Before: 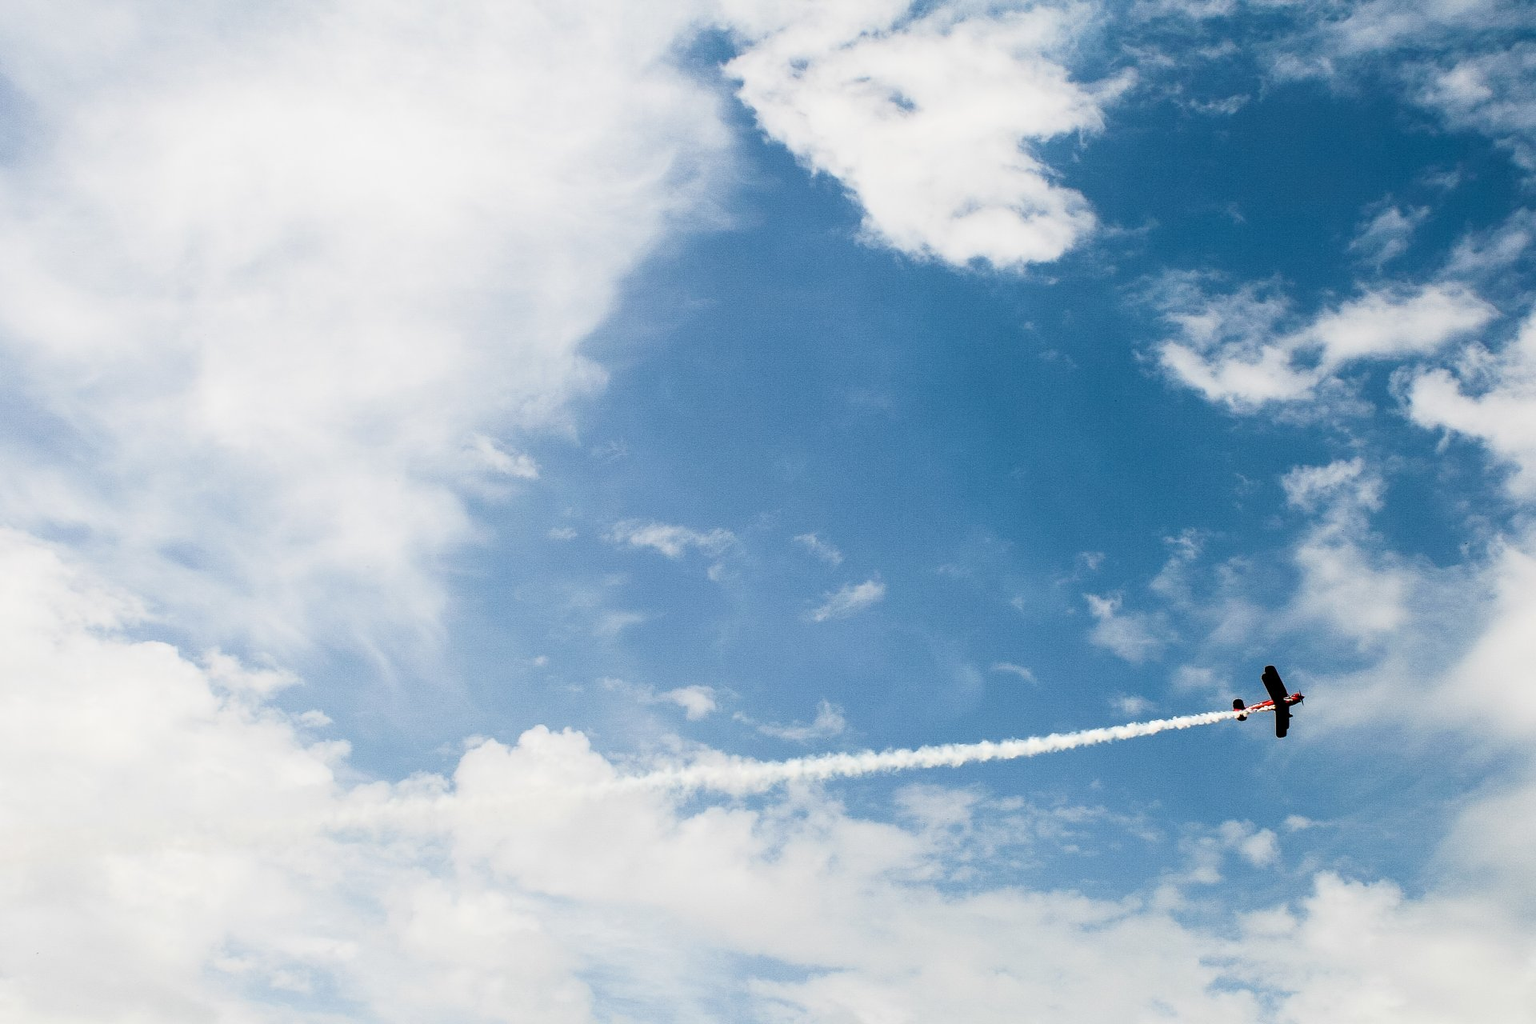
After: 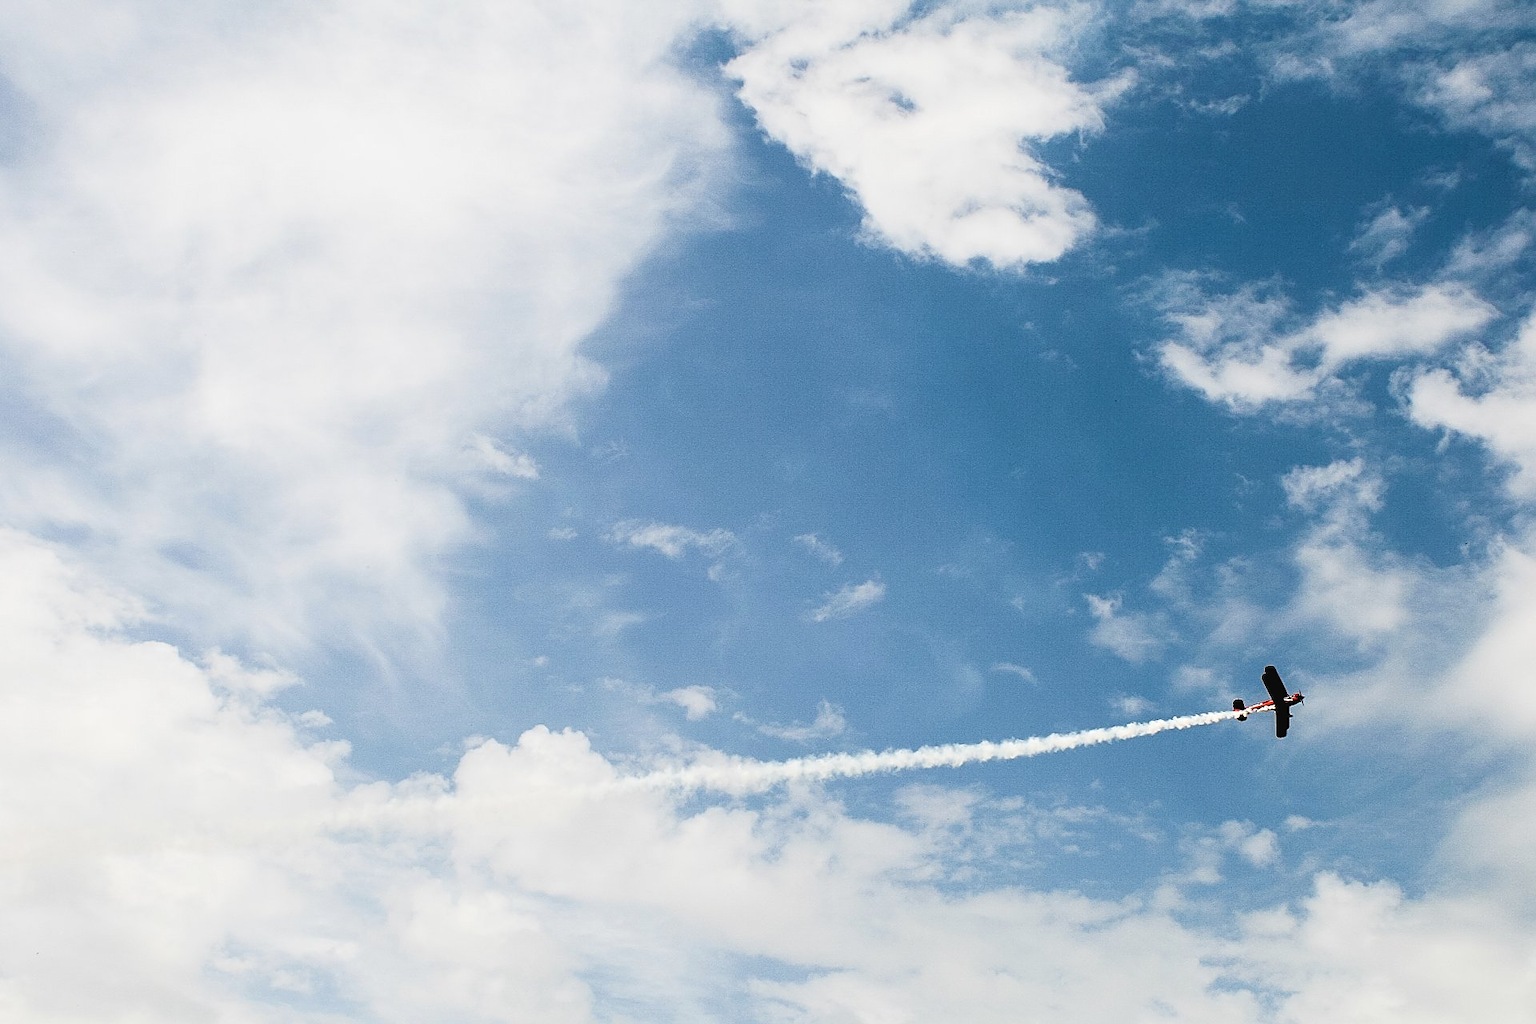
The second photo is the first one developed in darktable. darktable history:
contrast brightness saturation: contrast -0.08, brightness -0.04, saturation -0.11
color correction: saturation 0.99
sharpen: on, module defaults
rgb levels: levels [[0.013, 0.434, 0.89], [0, 0.5, 1], [0, 0.5, 1]]
